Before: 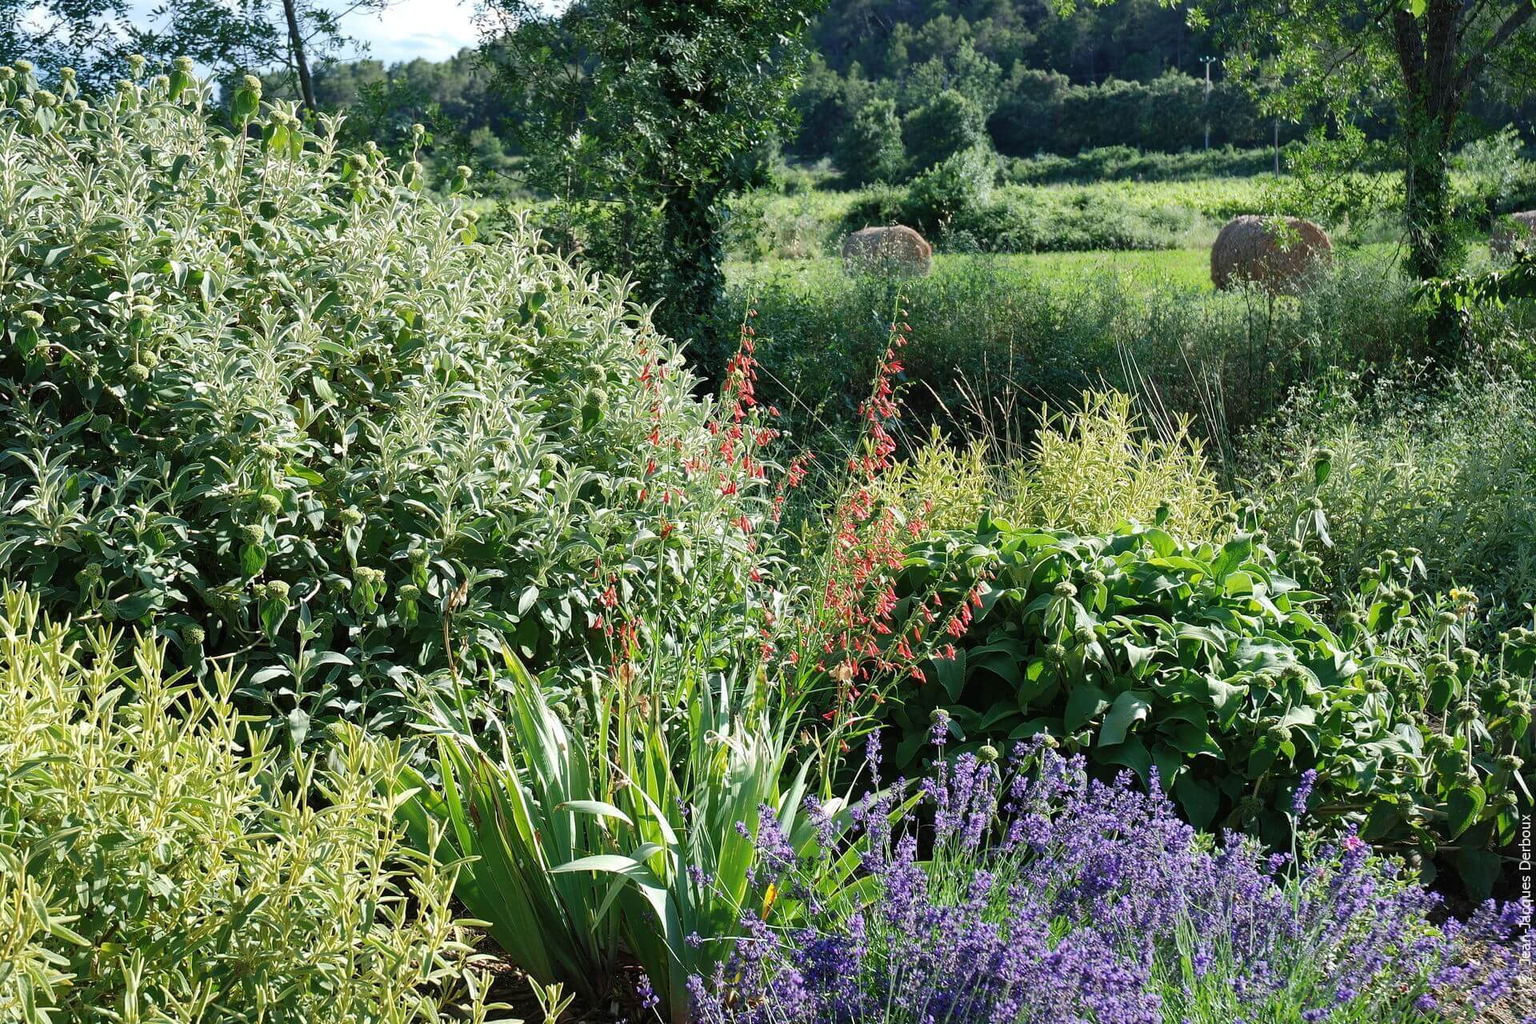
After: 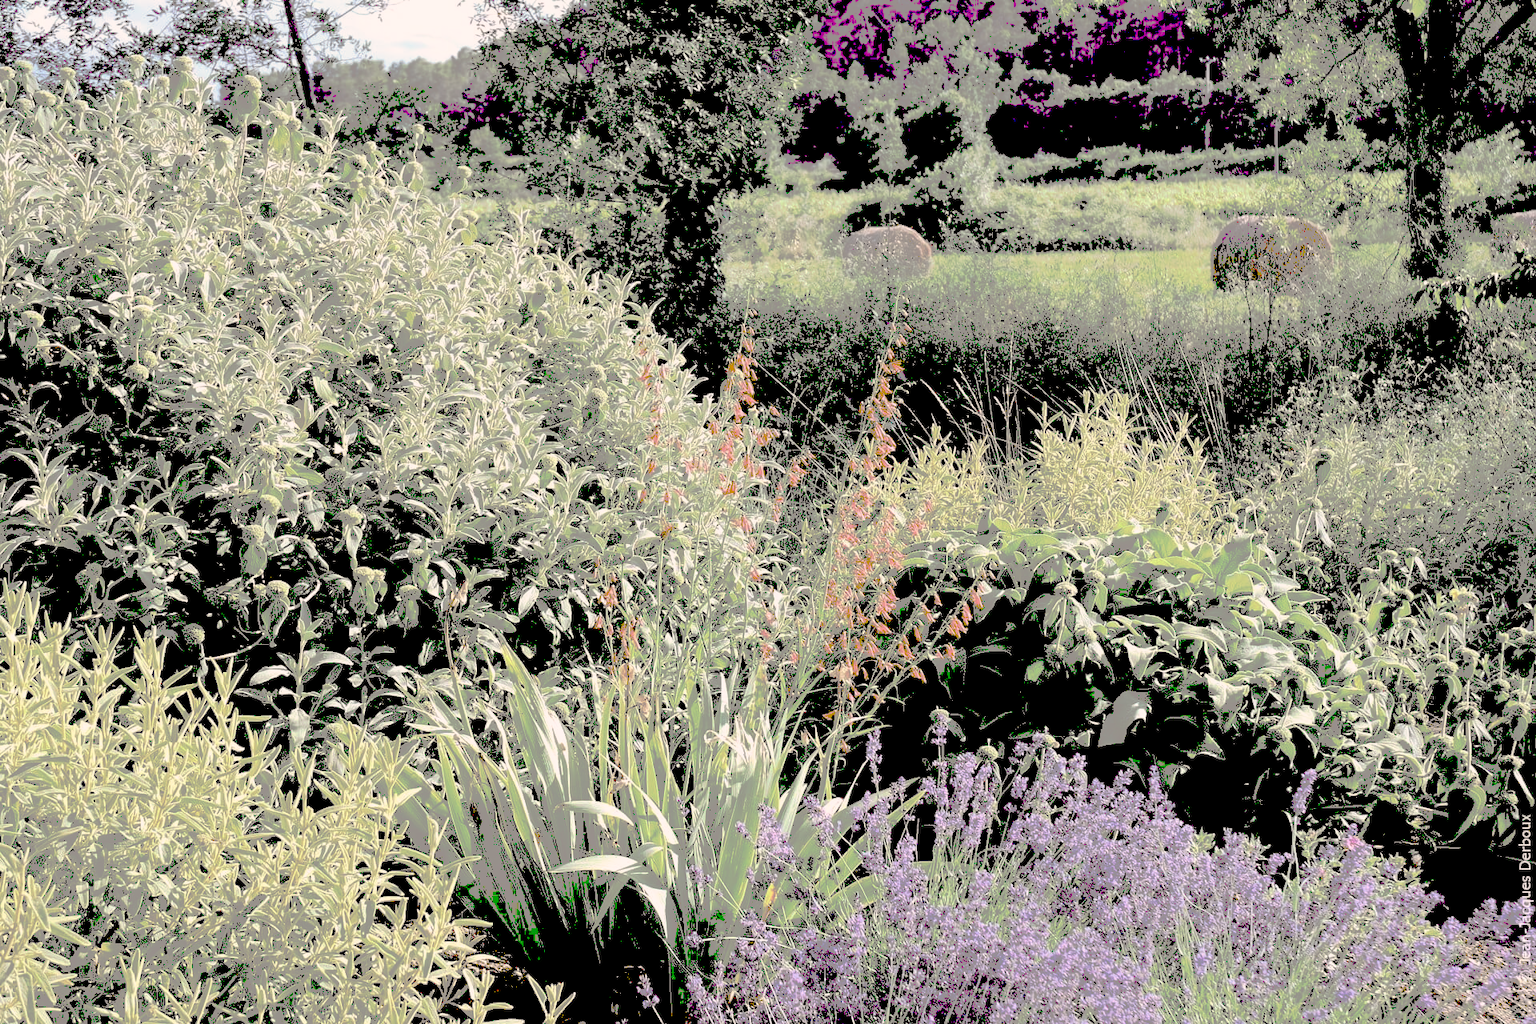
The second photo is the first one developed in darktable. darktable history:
tone curve: curves: ch0 [(0, 0) (0.003, 0.6) (0.011, 0.6) (0.025, 0.601) (0.044, 0.601) (0.069, 0.601) (0.1, 0.601) (0.136, 0.602) (0.177, 0.605) (0.224, 0.609) (0.277, 0.615) (0.335, 0.625) (0.399, 0.633) (0.468, 0.654) (0.543, 0.676) (0.623, 0.71) (0.709, 0.753) (0.801, 0.802) (0.898, 0.85) (1, 1)], preserve colors none
exposure: black level correction 0.046, exposure -0.229 EV, compensate exposure bias true, compensate highlight preservation false
base curve: curves: ch0 [(0, 0) (0.557, 0.834) (1, 1)], preserve colors none
color correction: highlights a* 5.81, highlights b* 4.71
